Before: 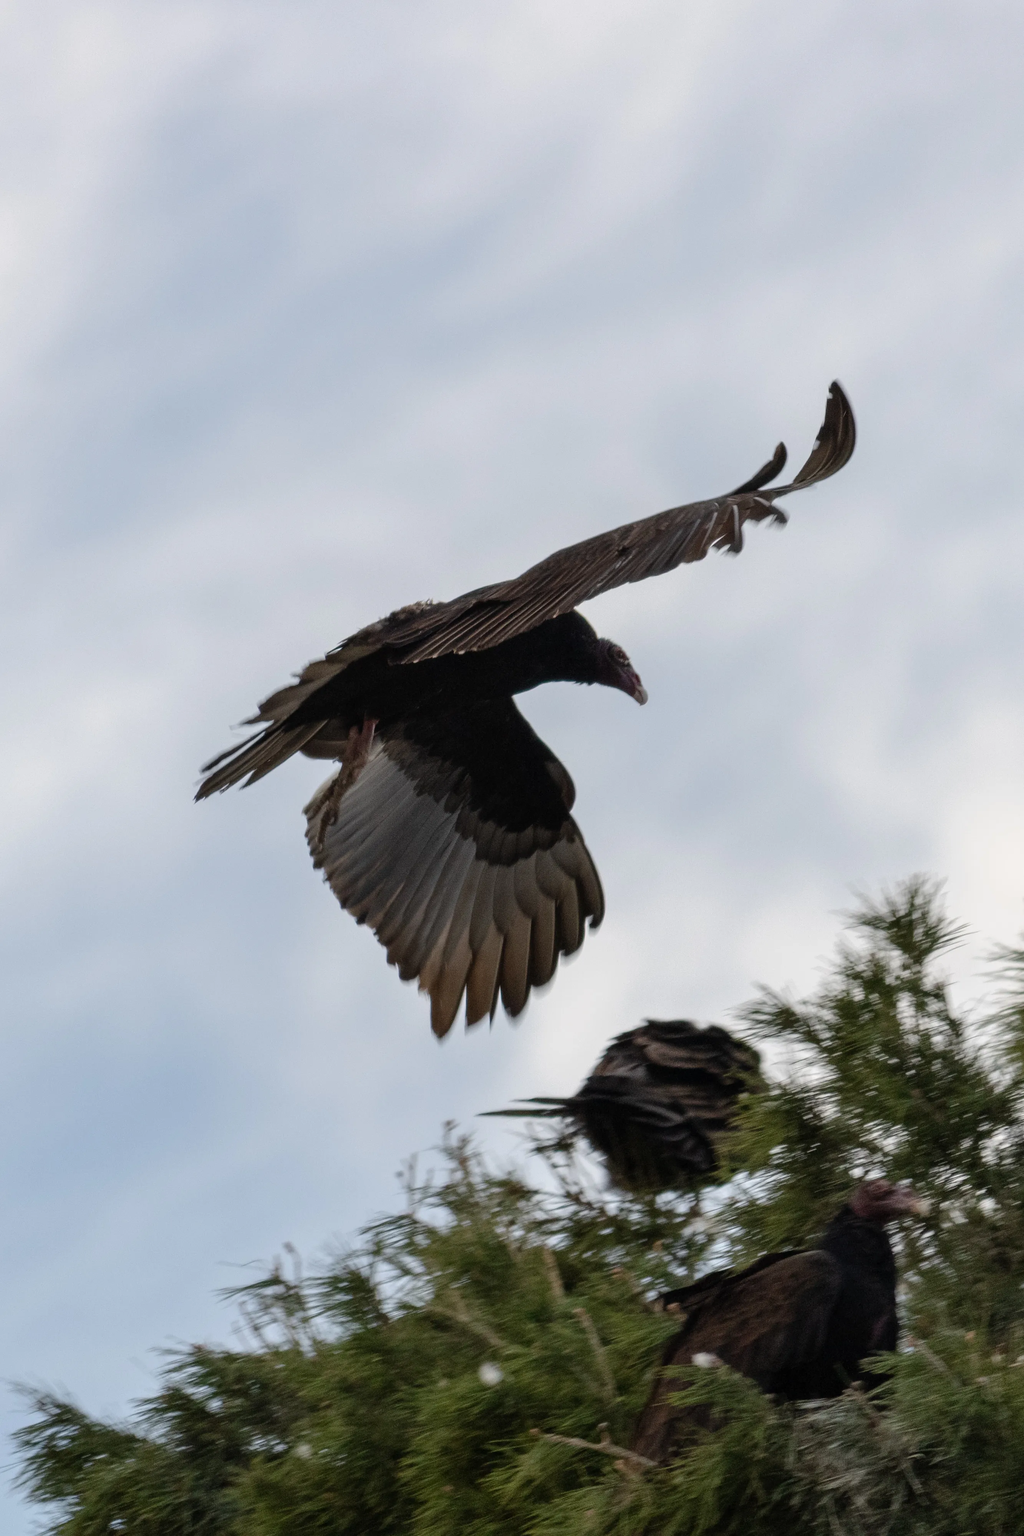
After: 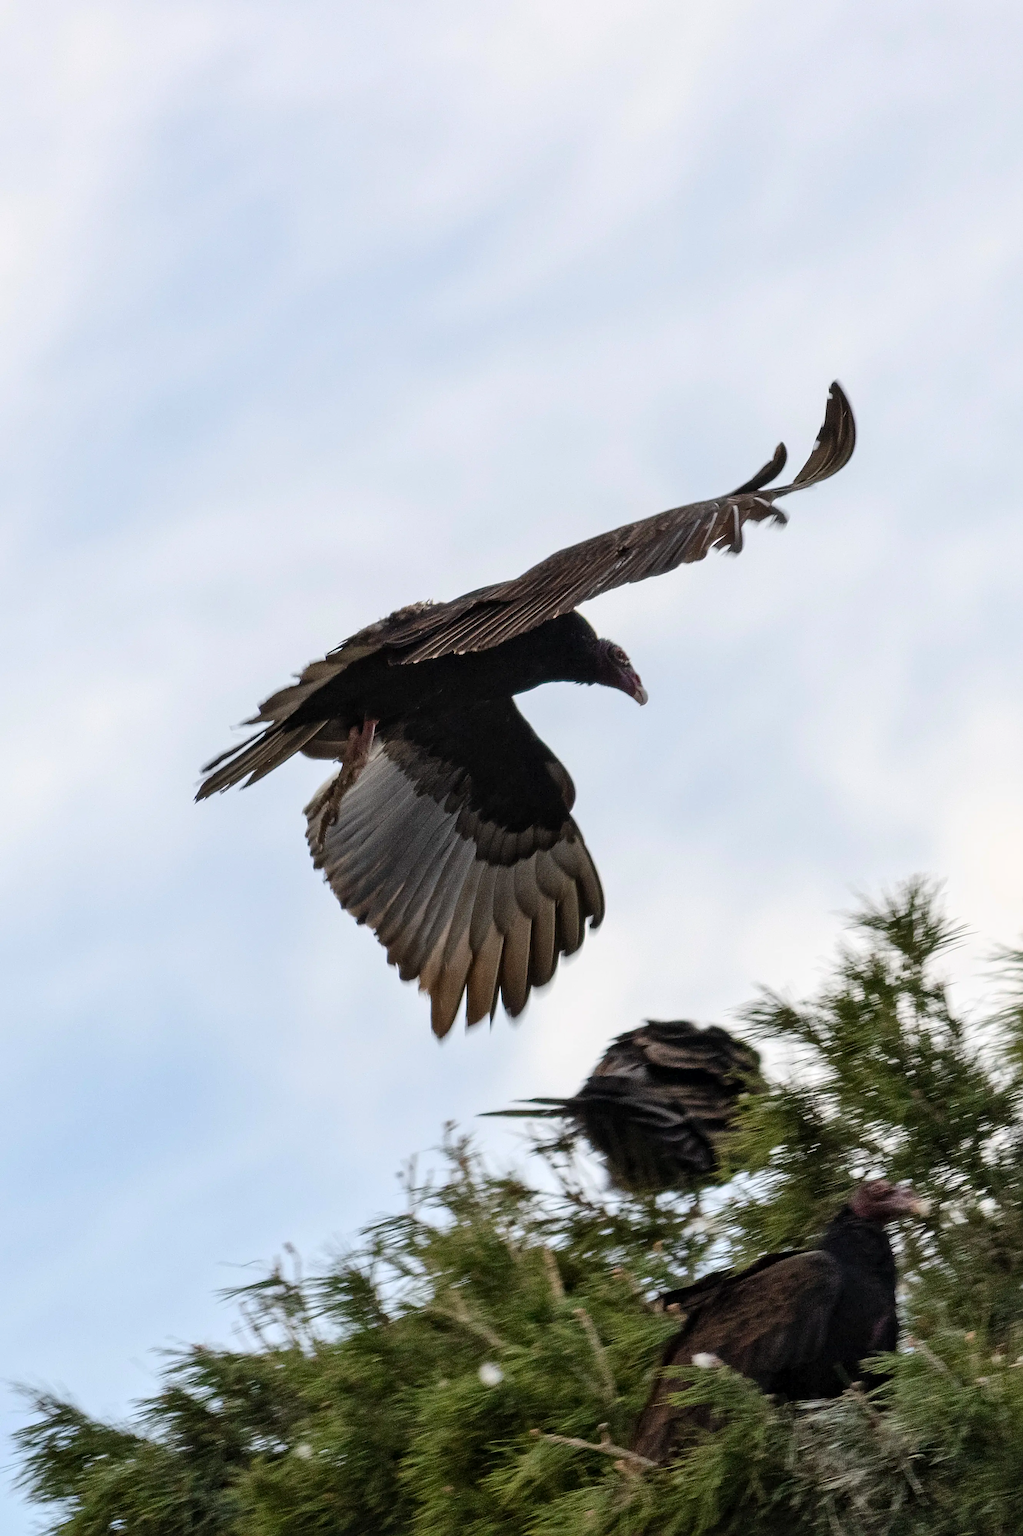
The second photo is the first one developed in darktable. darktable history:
local contrast: mode bilateral grid, contrast 19, coarseness 50, detail 133%, midtone range 0.2
sharpen: on, module defaults
contrast brightness saturation: contrast 0.197, brightness 0.161, saturation 0.219
